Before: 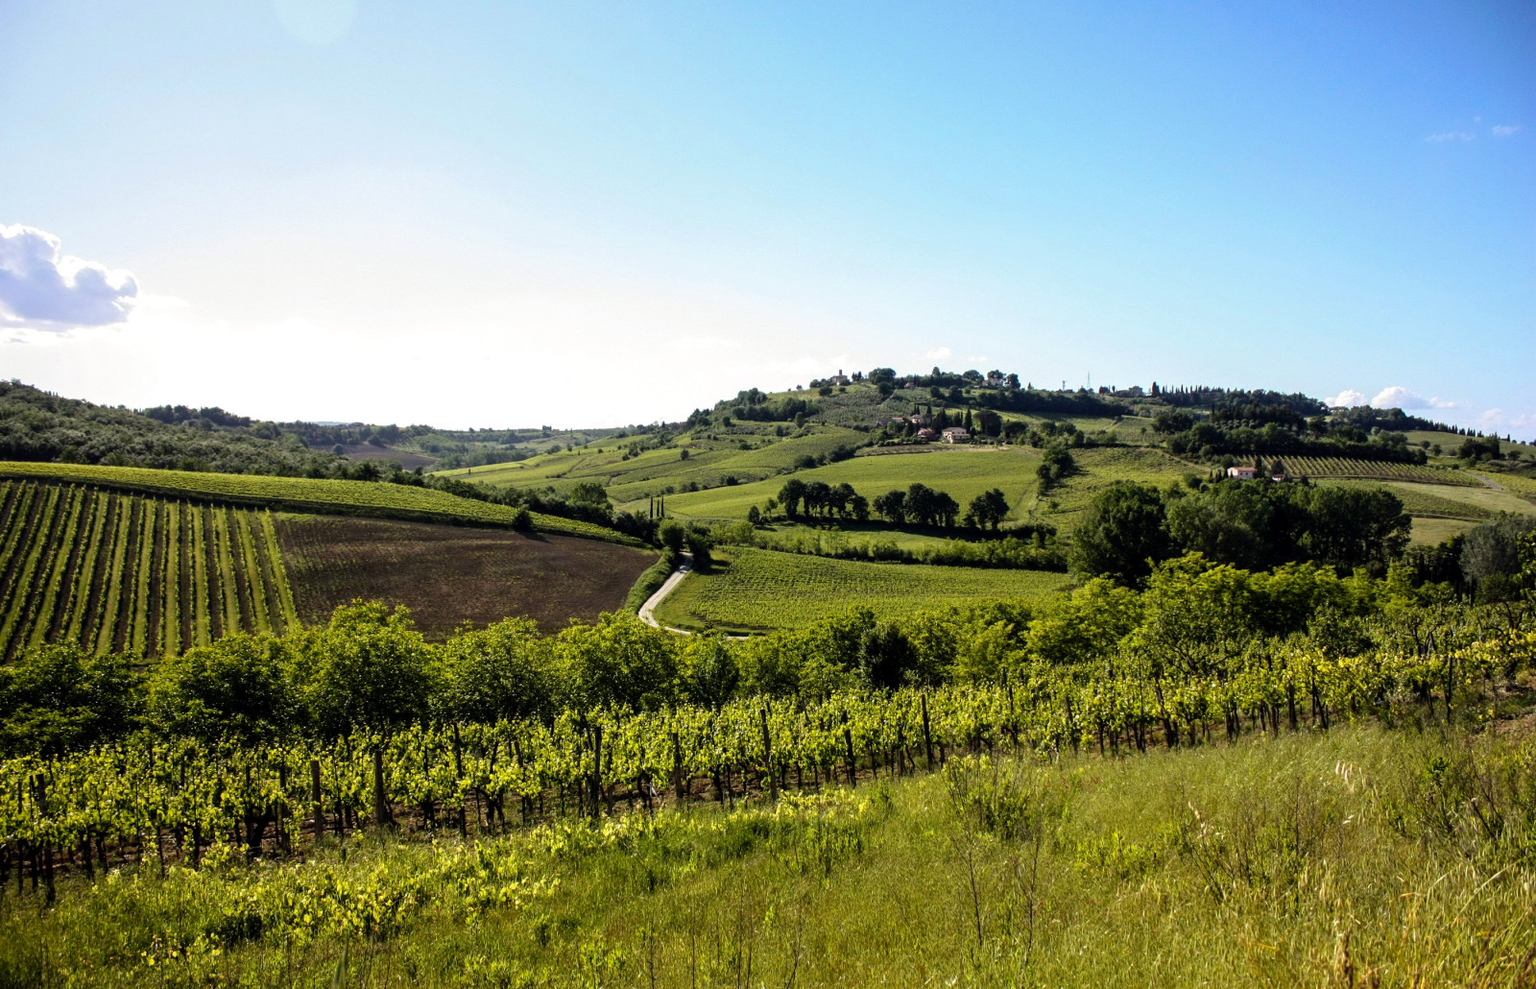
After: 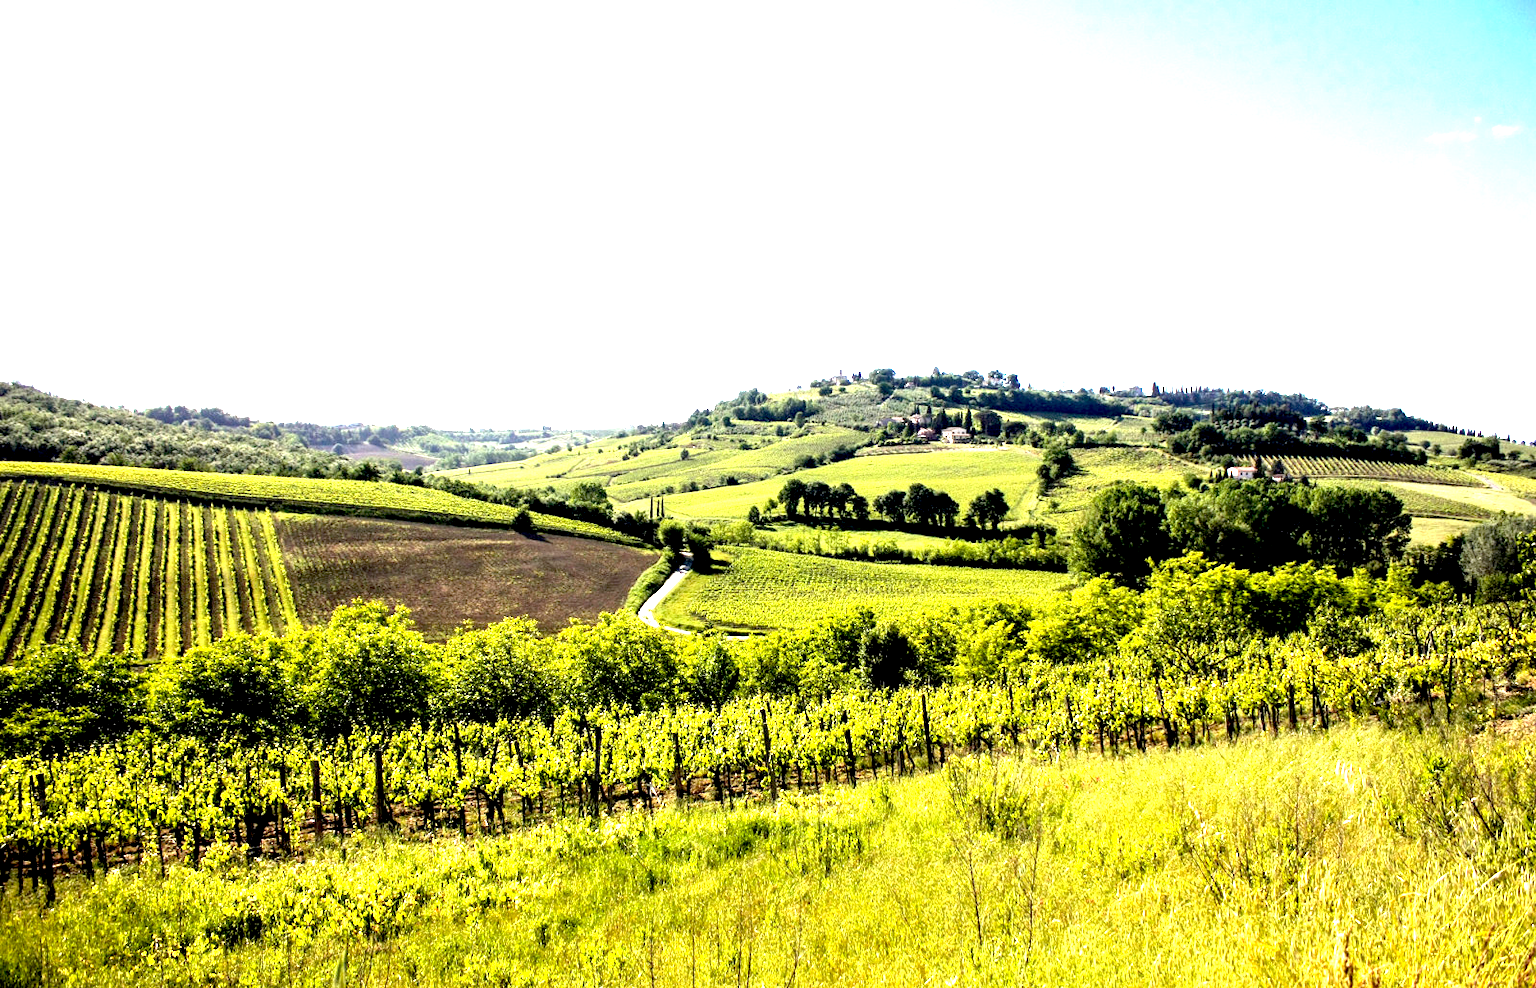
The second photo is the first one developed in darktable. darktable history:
exposure: black level correction 0.006, exposure 2.074 EV, compensate highlight preservation false
